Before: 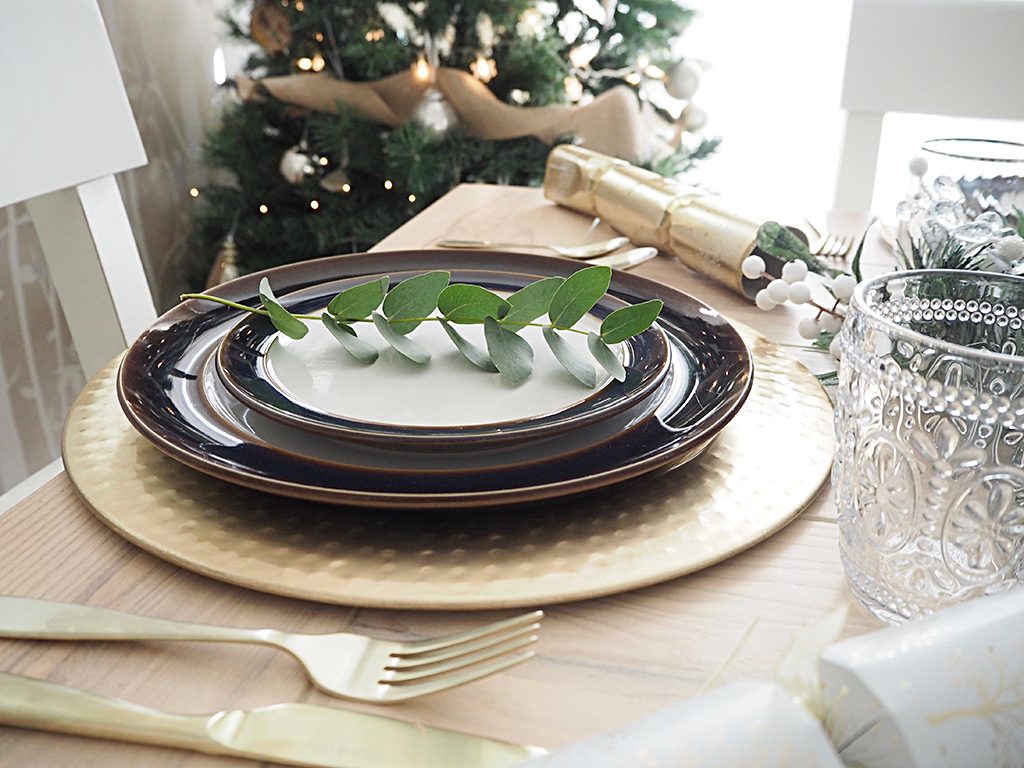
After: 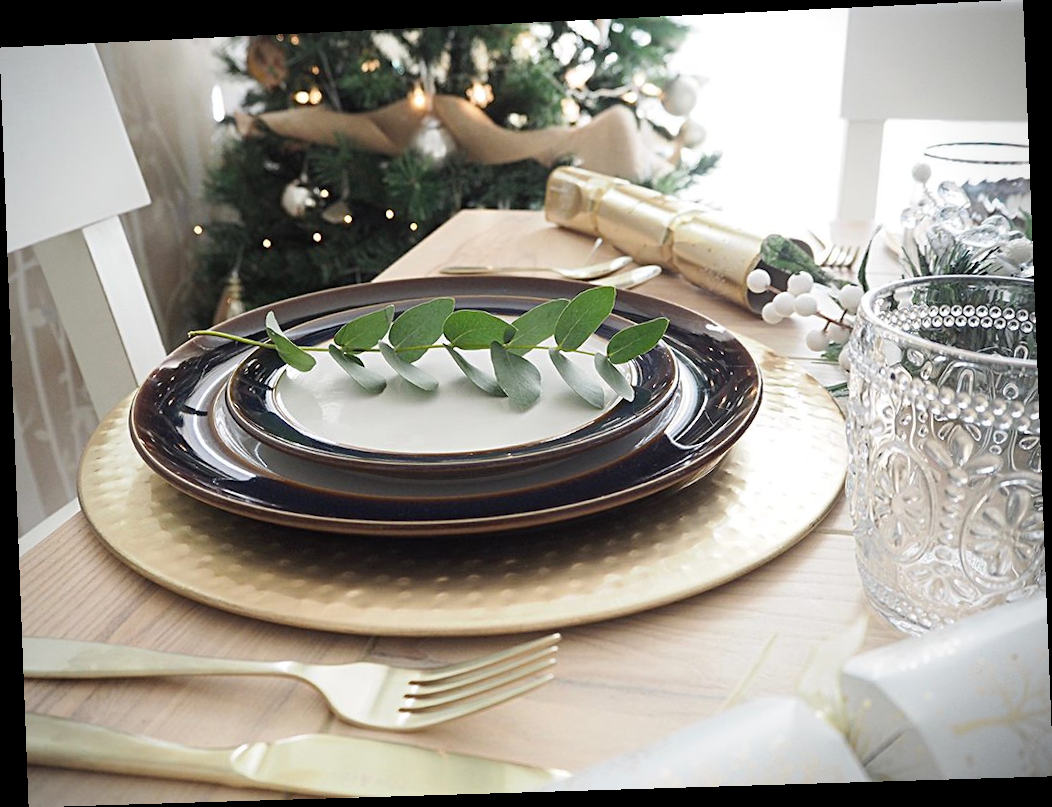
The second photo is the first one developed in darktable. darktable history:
vignetting: fall-off start 91.19%
rotate and perspective: rotation -2.22°, lens shift (horizontal) -0.022, automatic cropping off
